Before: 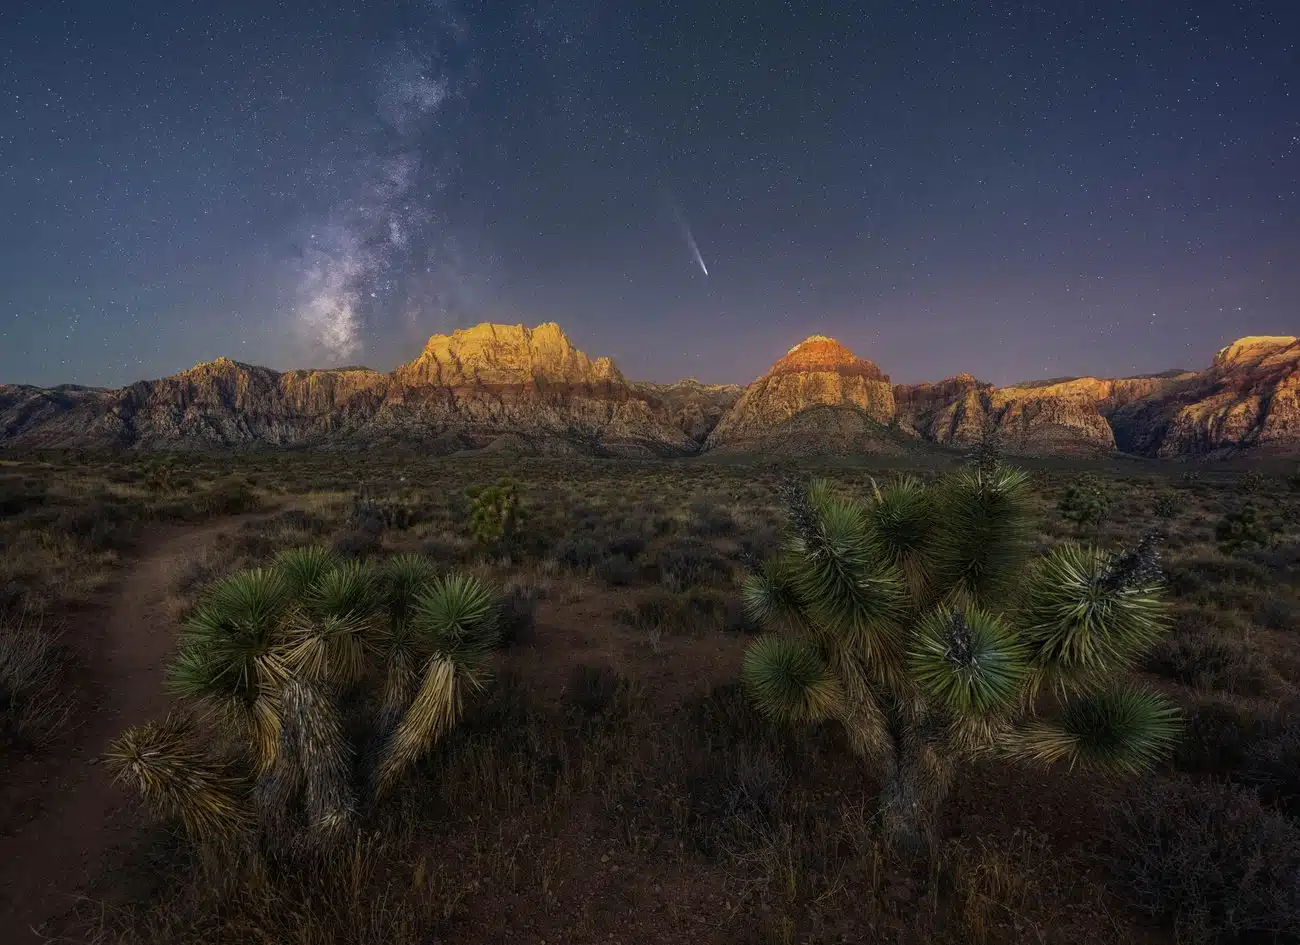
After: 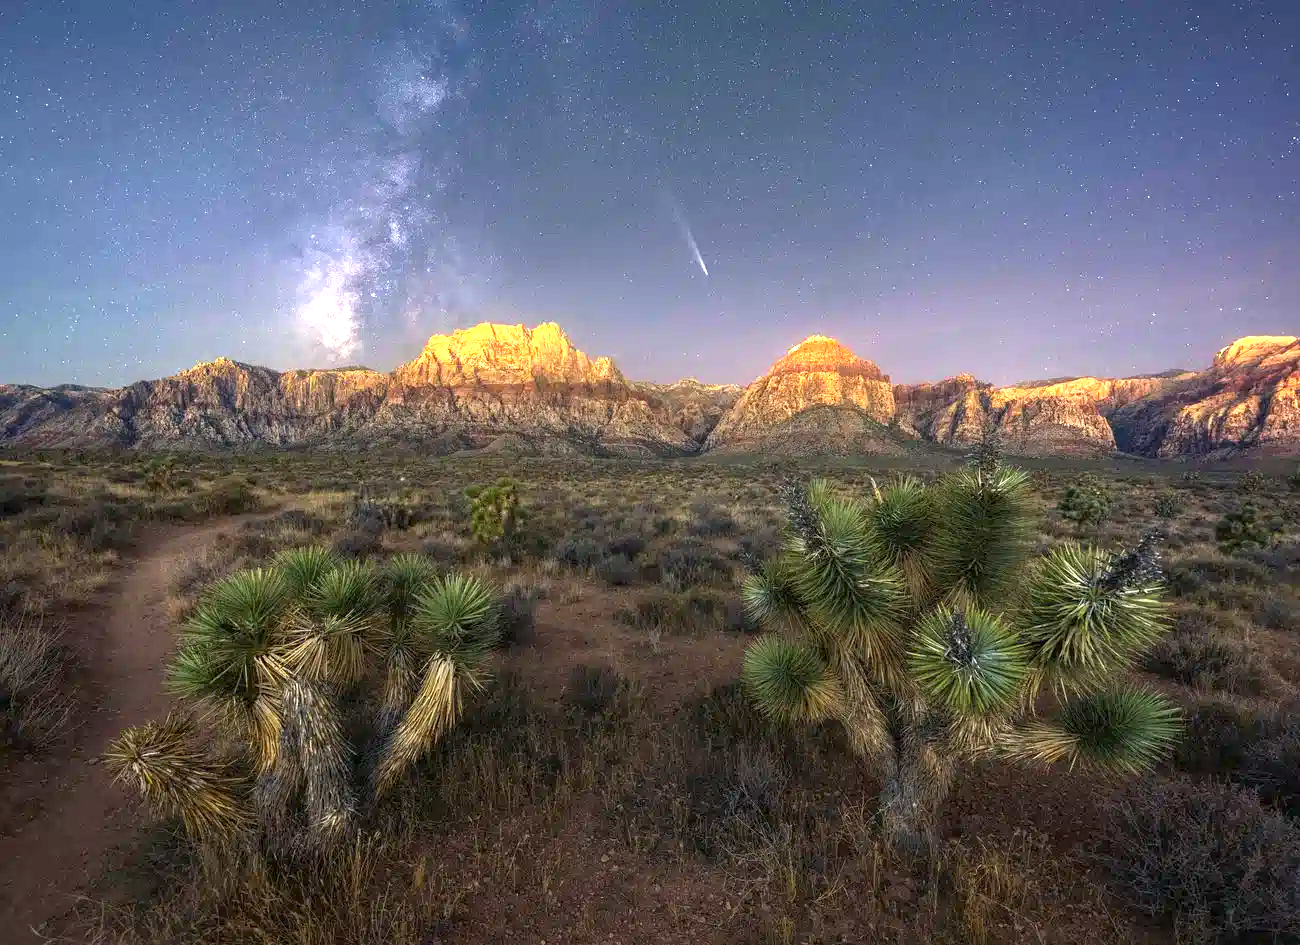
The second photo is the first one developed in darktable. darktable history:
tone equalizer: -7 EV 0.127 EV, luminance estimator HSV value / RGB max
exposure: black level correction 0.001, exposure 1.728 EV, compensate exposure bias true, compensate highlight preservation false
